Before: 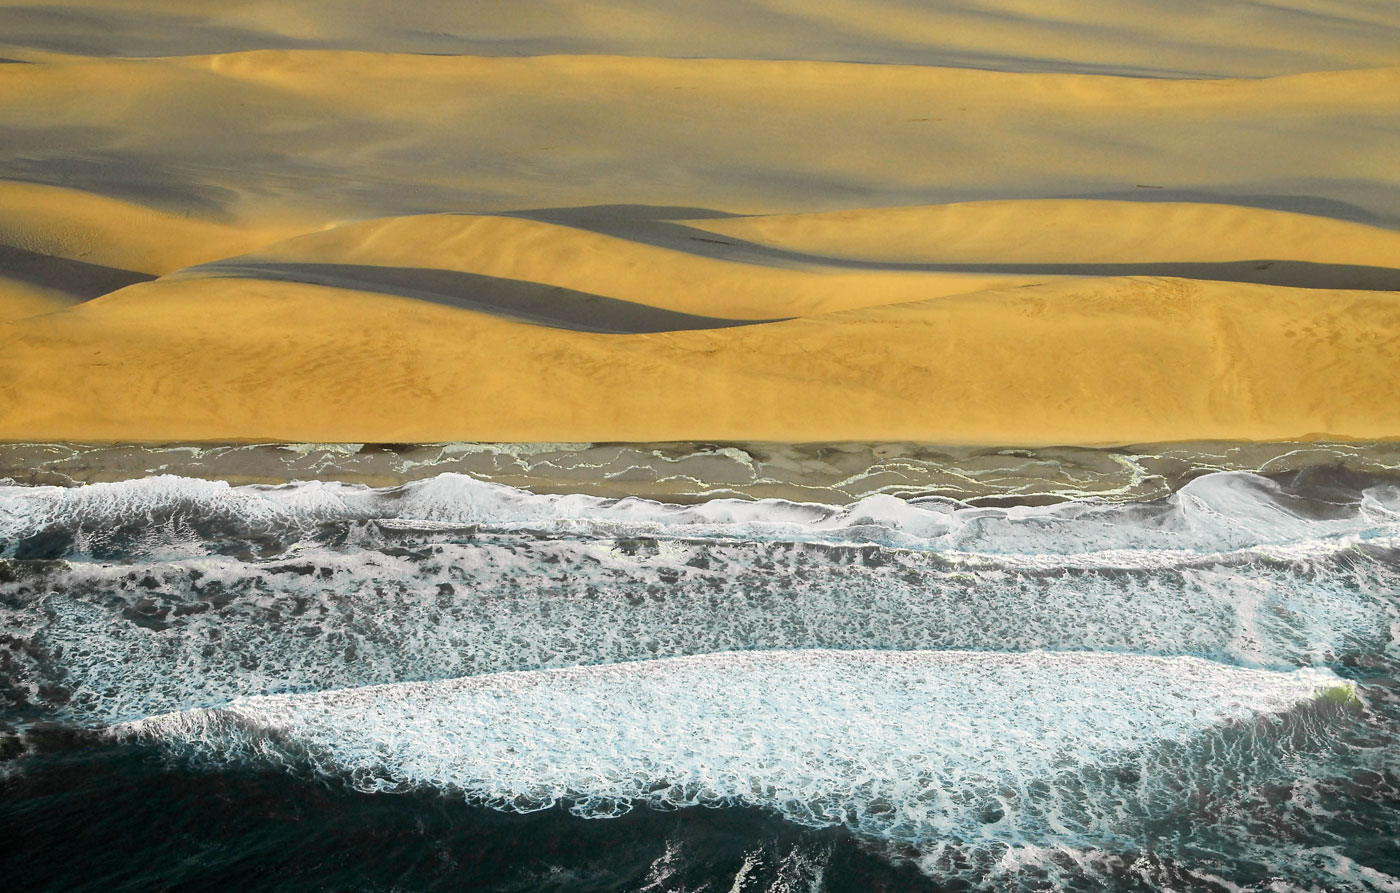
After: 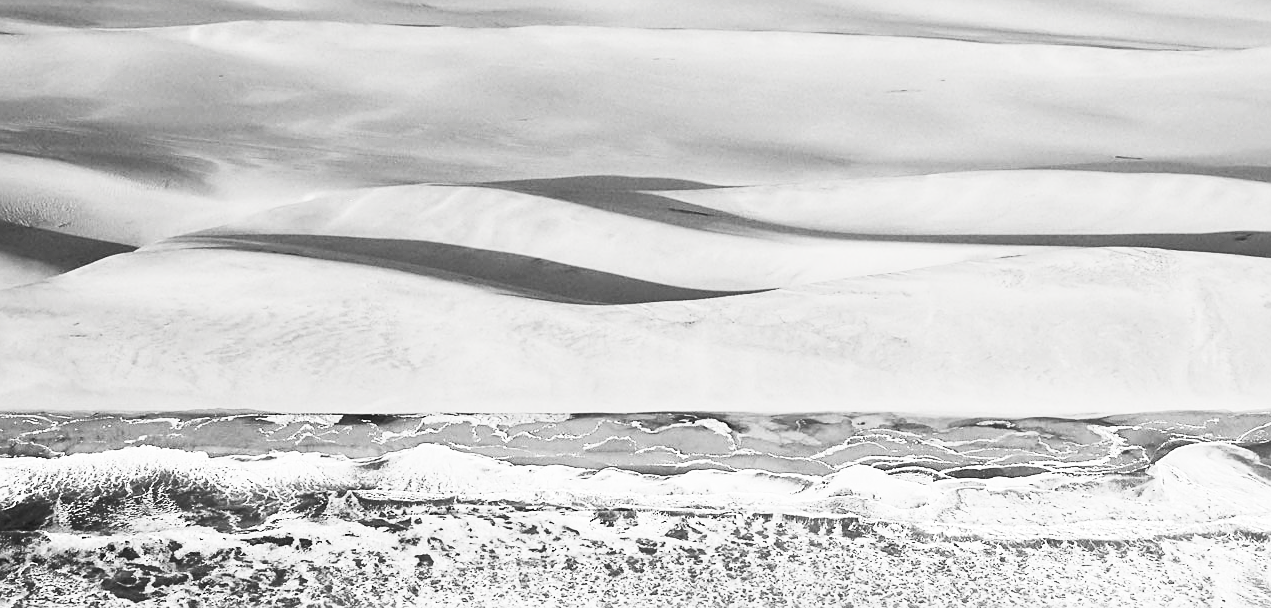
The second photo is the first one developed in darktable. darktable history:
crop: left 1.522%, top 3.359%, right 7.677%, bottom 28.488%
contrast brightness saturation: contrast 0.523, brightness 0.458, saturation -0.994
velvia: on, module defaults
sharpen: on, module defaults
